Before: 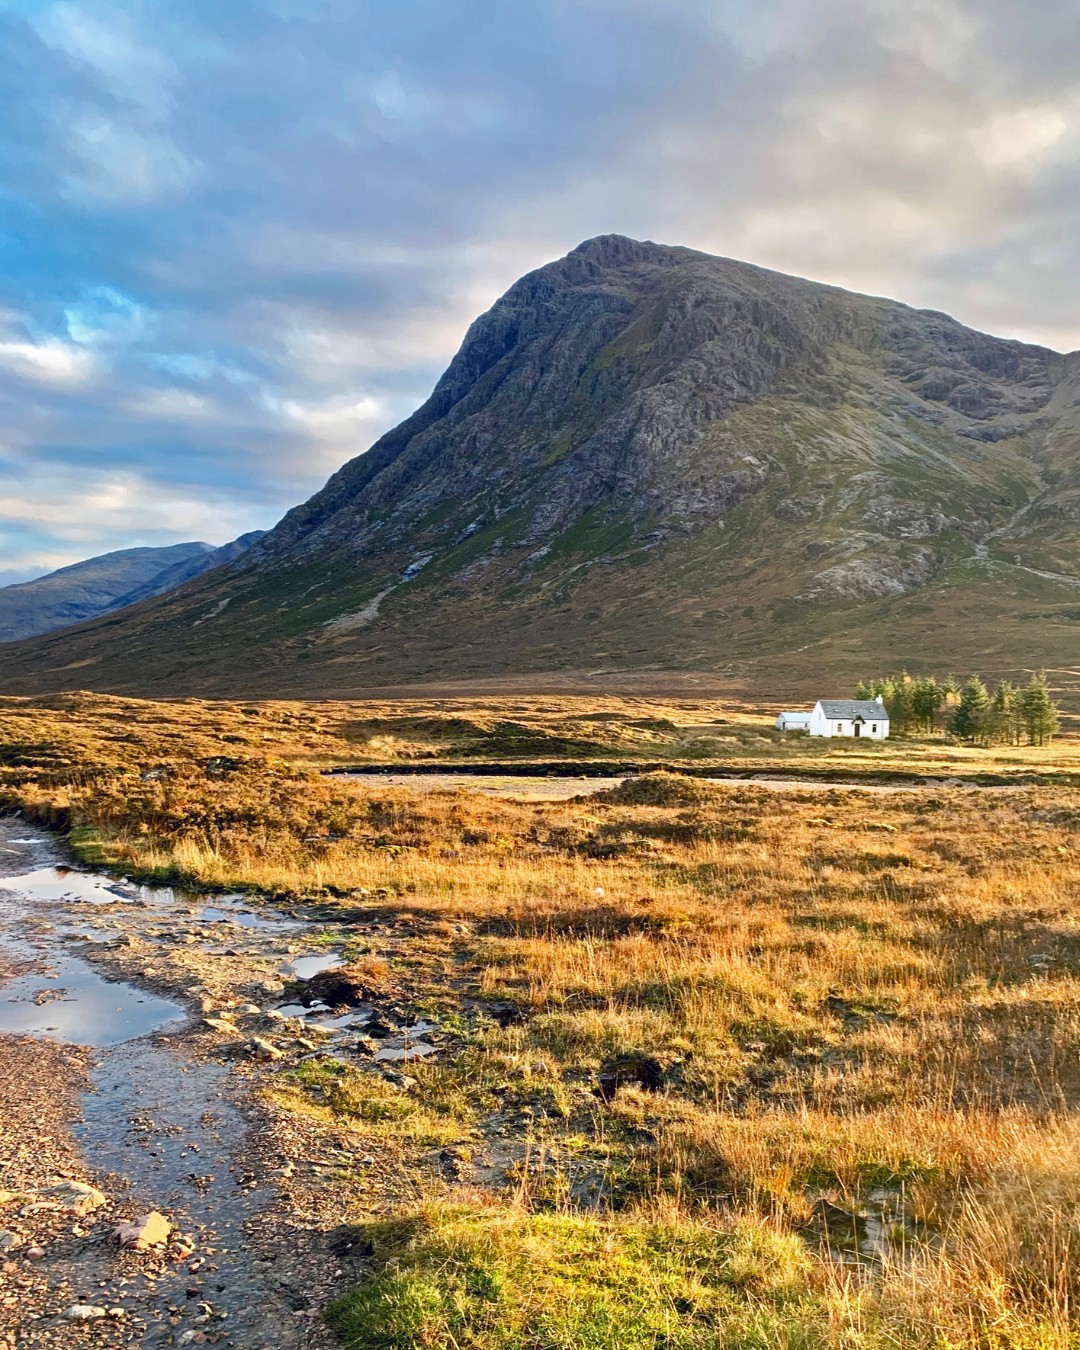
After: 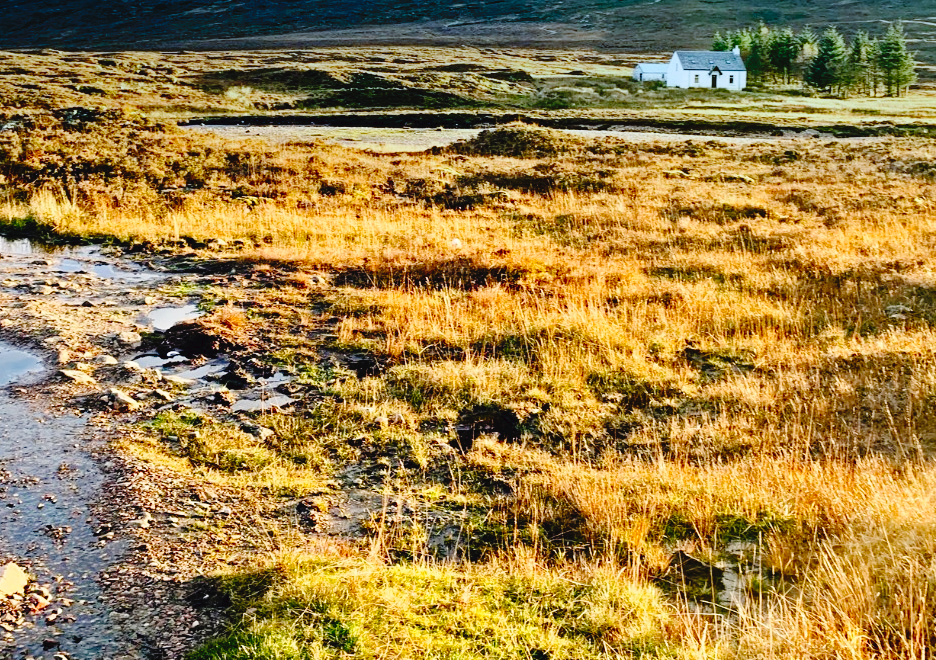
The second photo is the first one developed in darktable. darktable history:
tone curve: curves: ch0 [(0, 0) (0.003, 0.03) (0.011, 0.03) (0.025, 0.033) (0.044, 0.035) (0.069, 0.04) (0.1, 0.046) (0.136, 0.052) (0.177, 0.08) (0.224, 0.121) (0.277, 0.225) (0.335, 0.343) (0.399, 0.456) (0.468, 0.555) (0.543, 0.647) (0.623, 0.732) (0.709, 0.808) (0.801, 0.886) (0.898, 0.947) (1, 1)], preserve colors none
crop and rotate: left 13.306%, top 48.129%, bottom 2.928%
graduated density: density 2.02 EV, hardness 44%, rotation 0.374°, offset 8.21, hue 208.8°, saturation 97%
